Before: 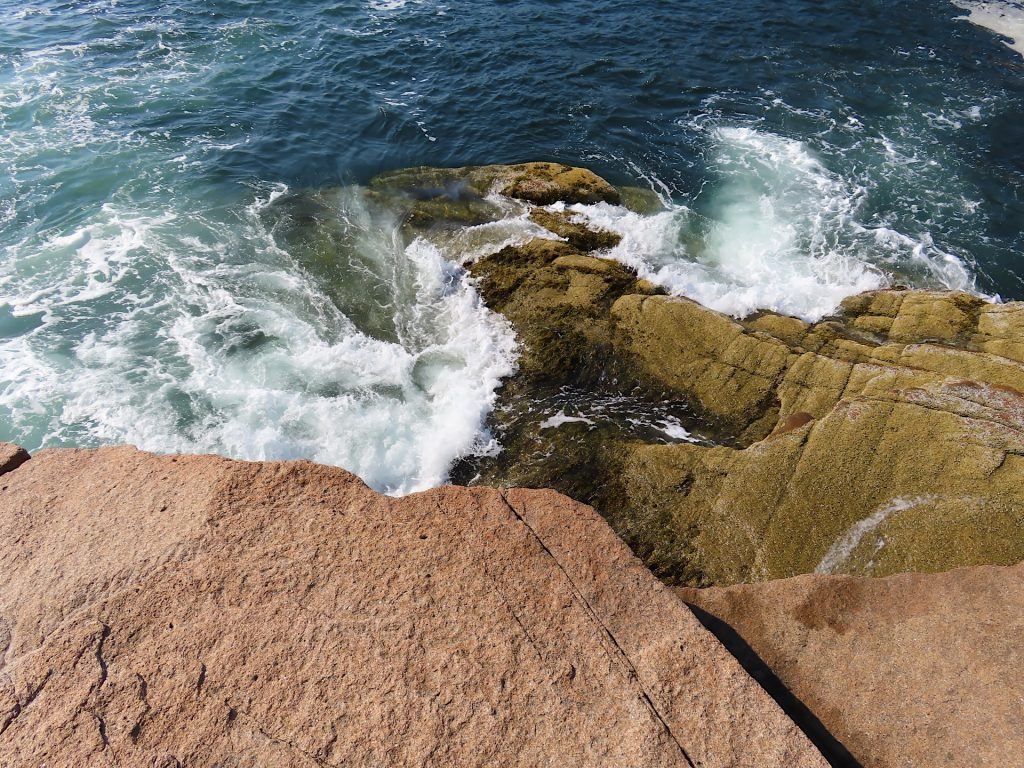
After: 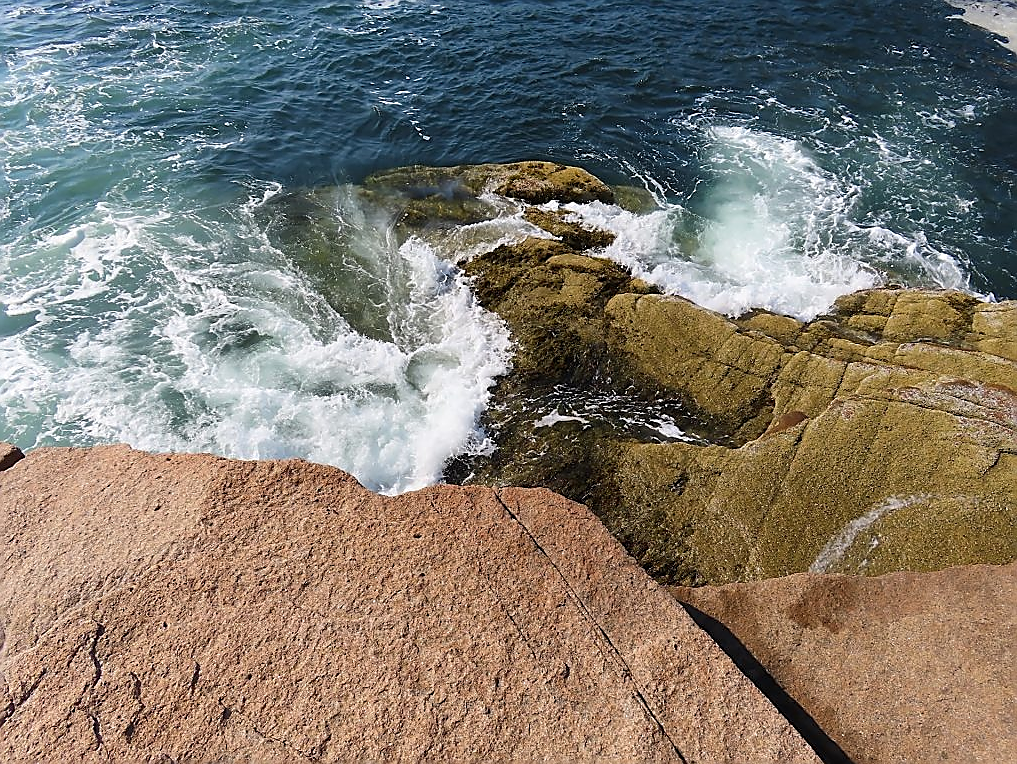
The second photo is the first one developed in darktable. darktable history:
crop and rotate: left 0.614%, top 0.179%, bottom 0.309%
sharpen: radius 1.4, amount 1.25, threshold 0.7
